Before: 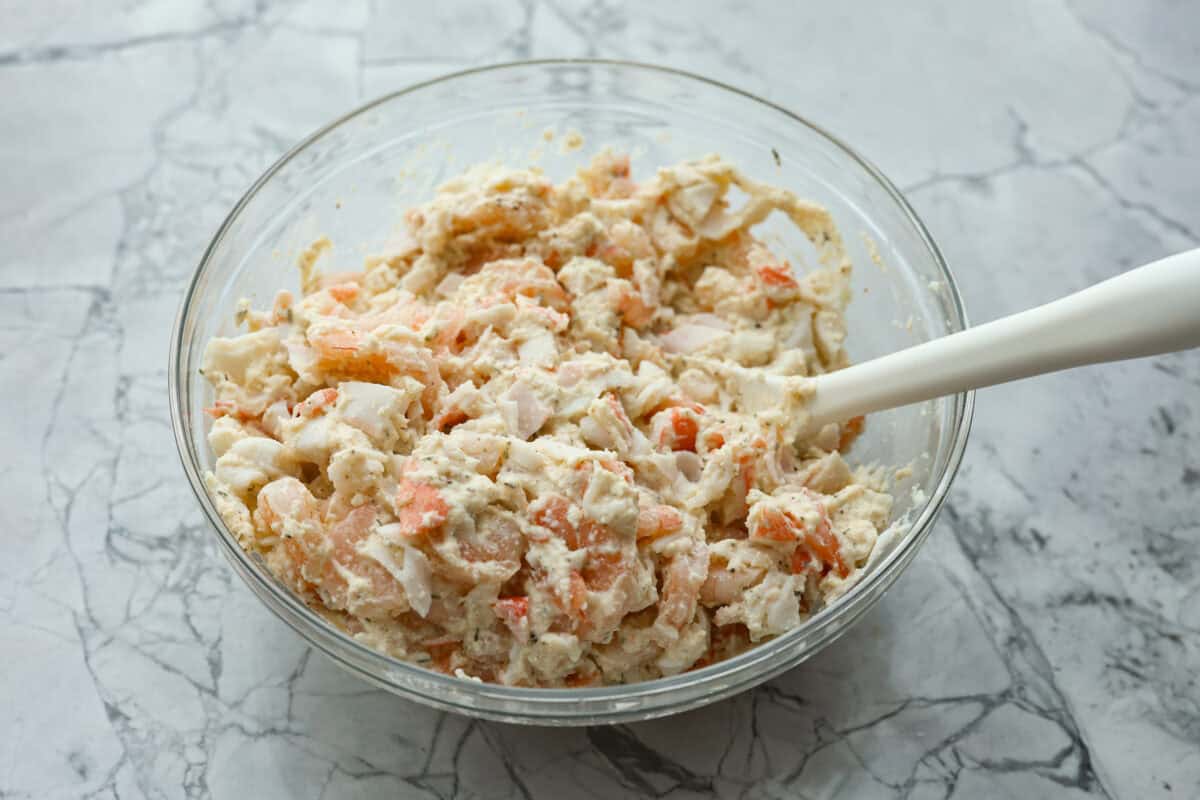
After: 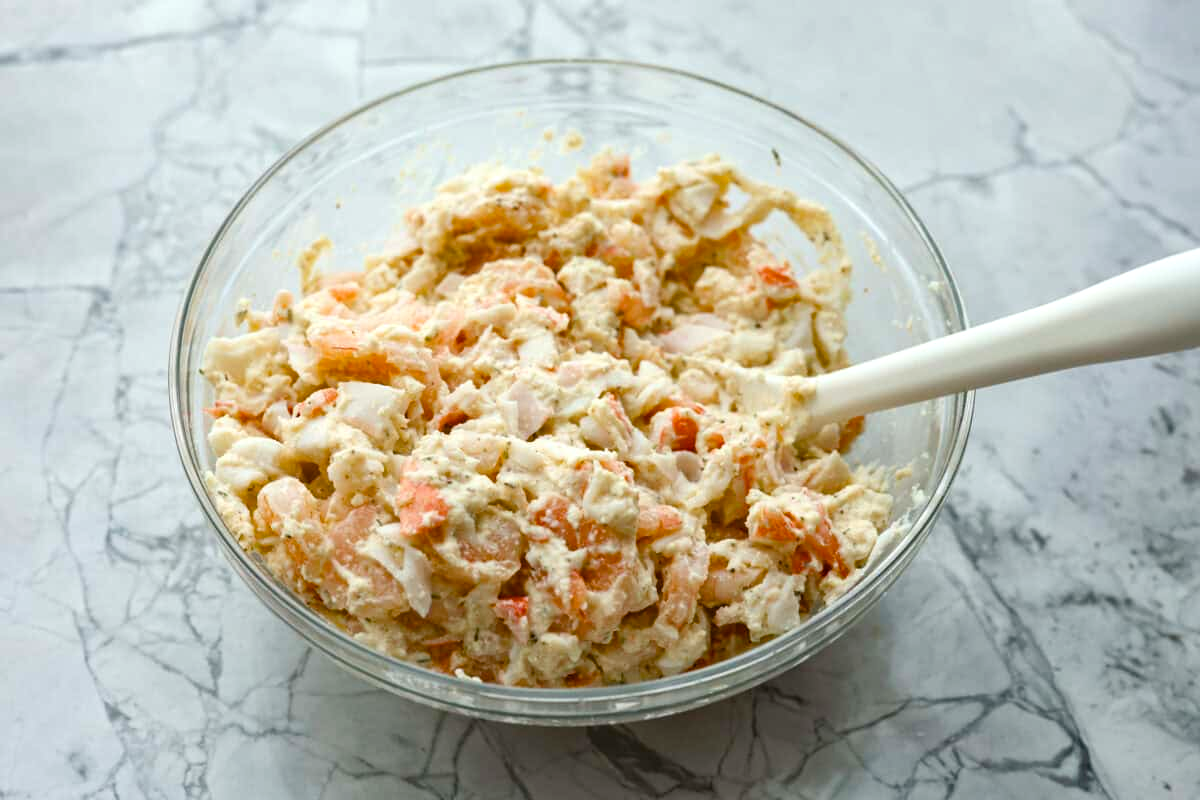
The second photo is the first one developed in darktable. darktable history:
color balance rgb: highlights gain › luminance 17.576%, perceptual saturation grading › global saturation 20.745%, perceptual saturation grading › highlights -19.738%, perceptual saturation grading › shadows 29.909%, global vibrance 20%
